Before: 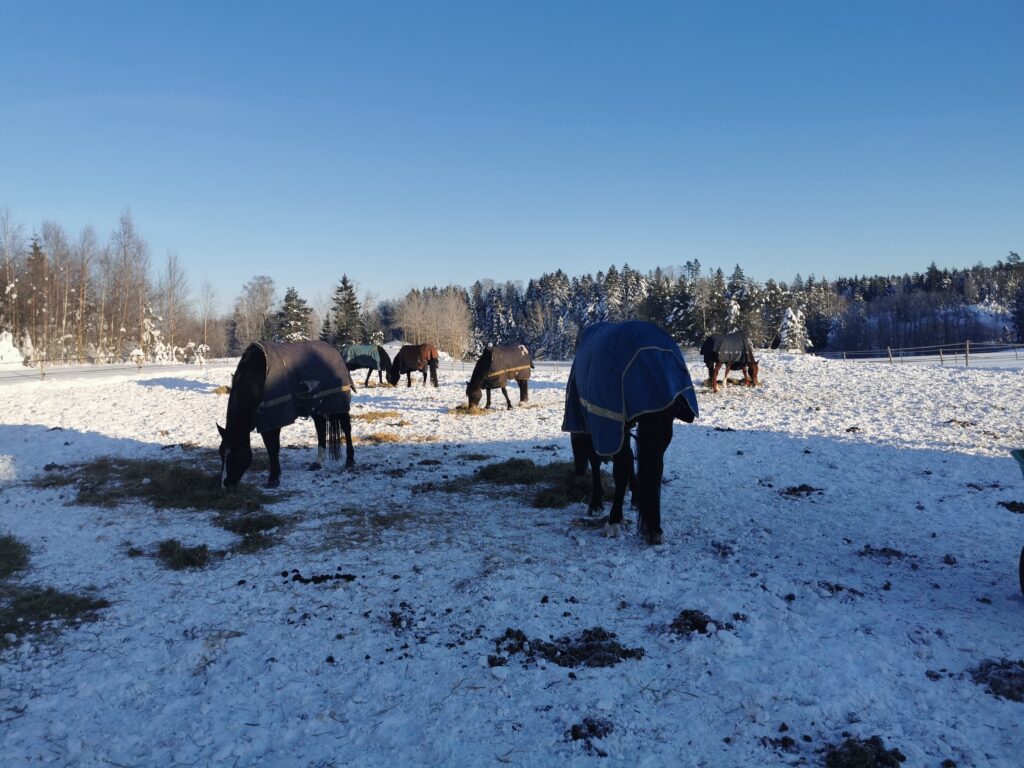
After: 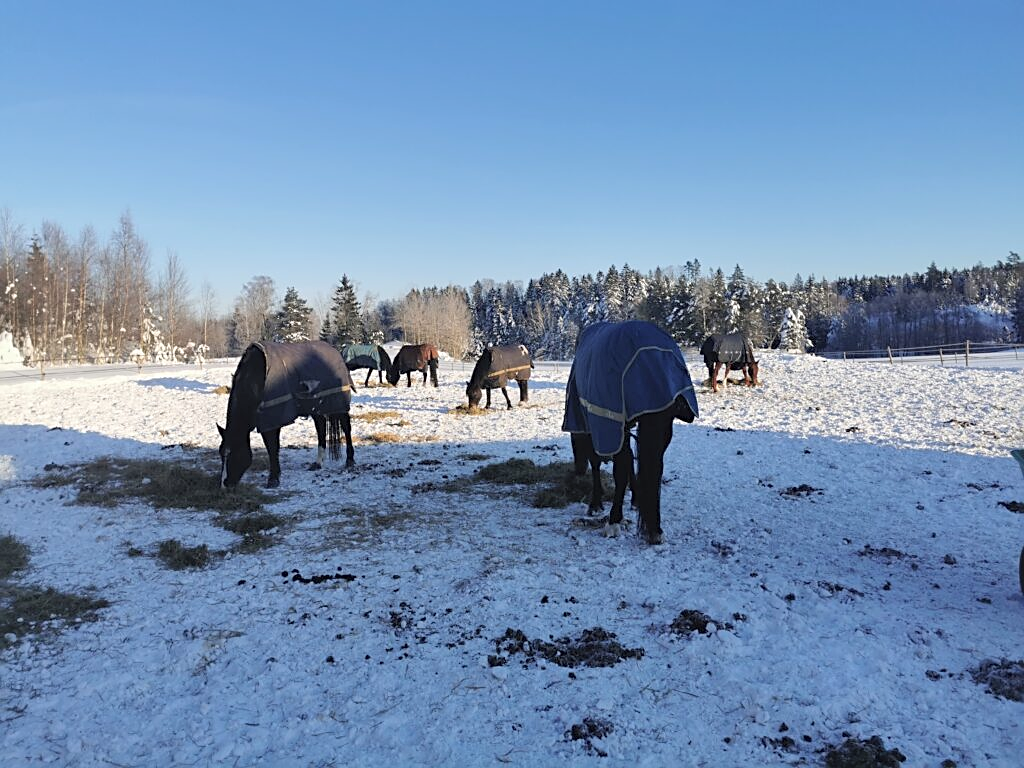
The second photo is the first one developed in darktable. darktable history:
shadows and highlights: shadows 37.27, highlights -28.18, soften with gaussian
sharpen: on, module defaults
contrast brightness saturation: brightness 0.15
